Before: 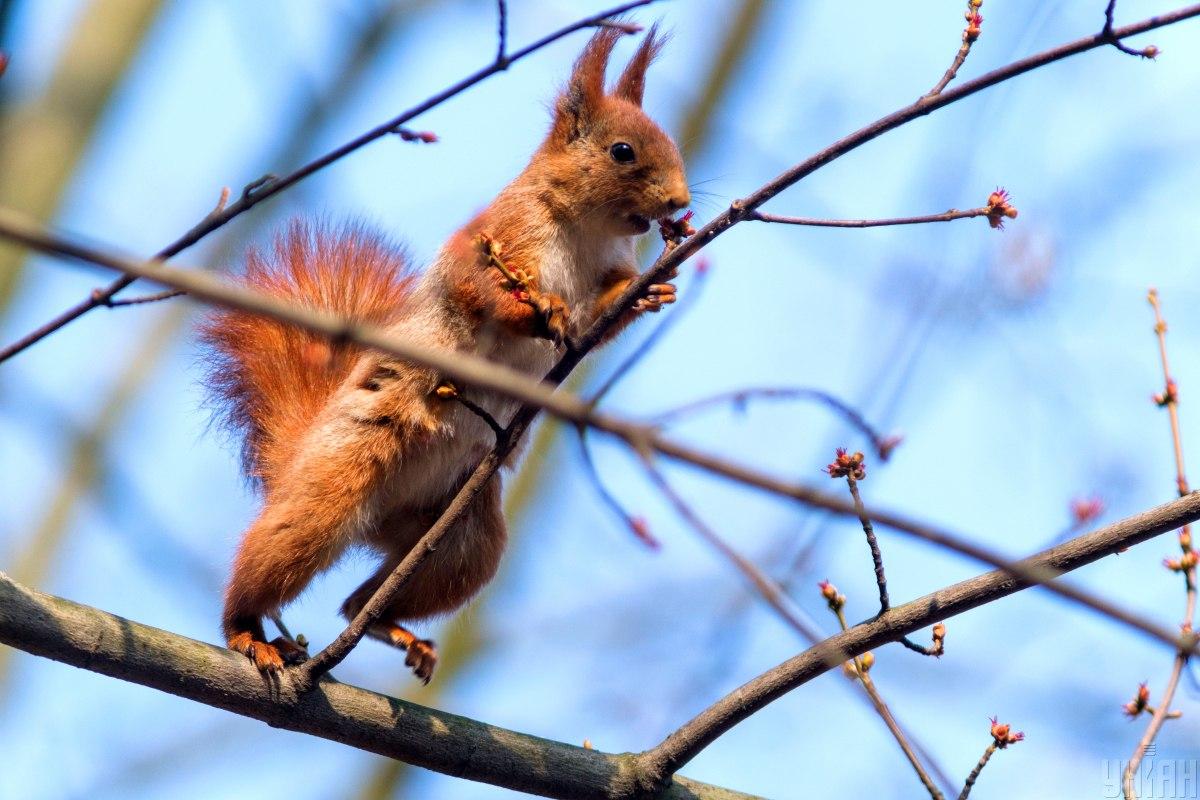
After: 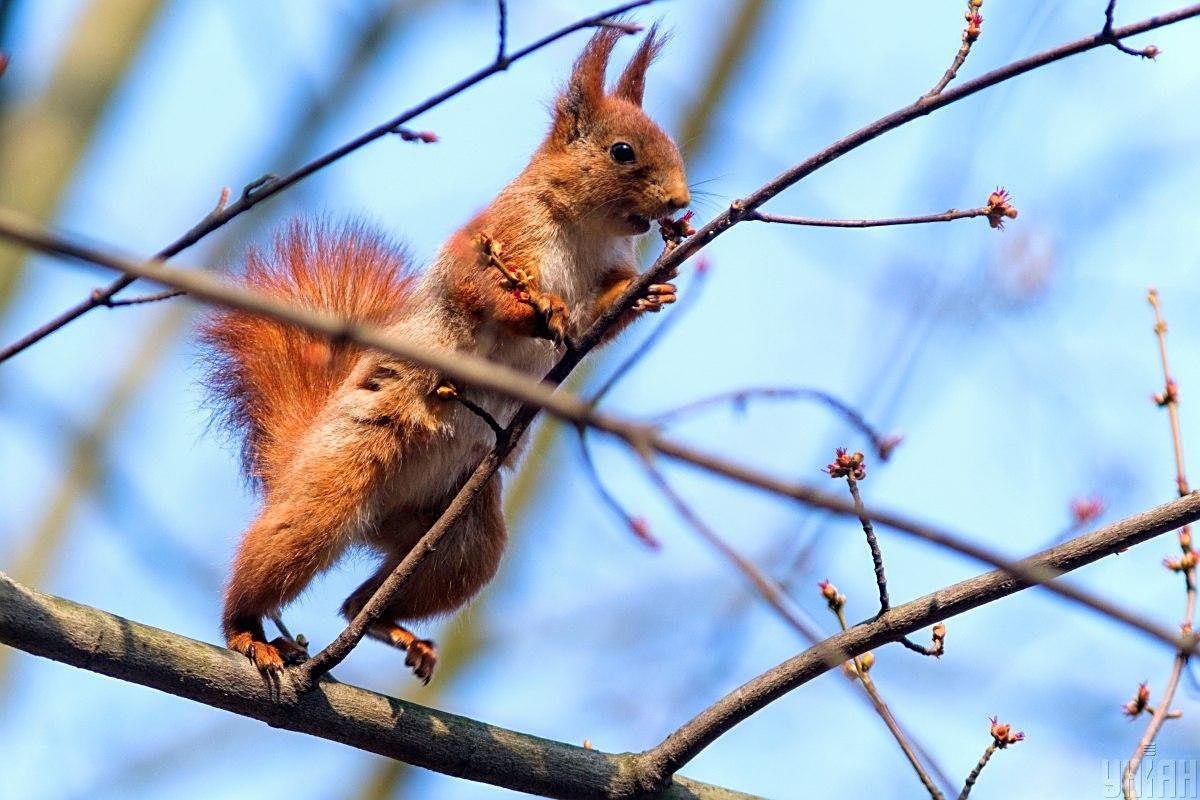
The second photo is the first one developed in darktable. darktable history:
sharpen: on, module defaults
local contrast: mode bilateral grid, contrast 100, coarseness 100, detail 92%, midtone range 0.2
